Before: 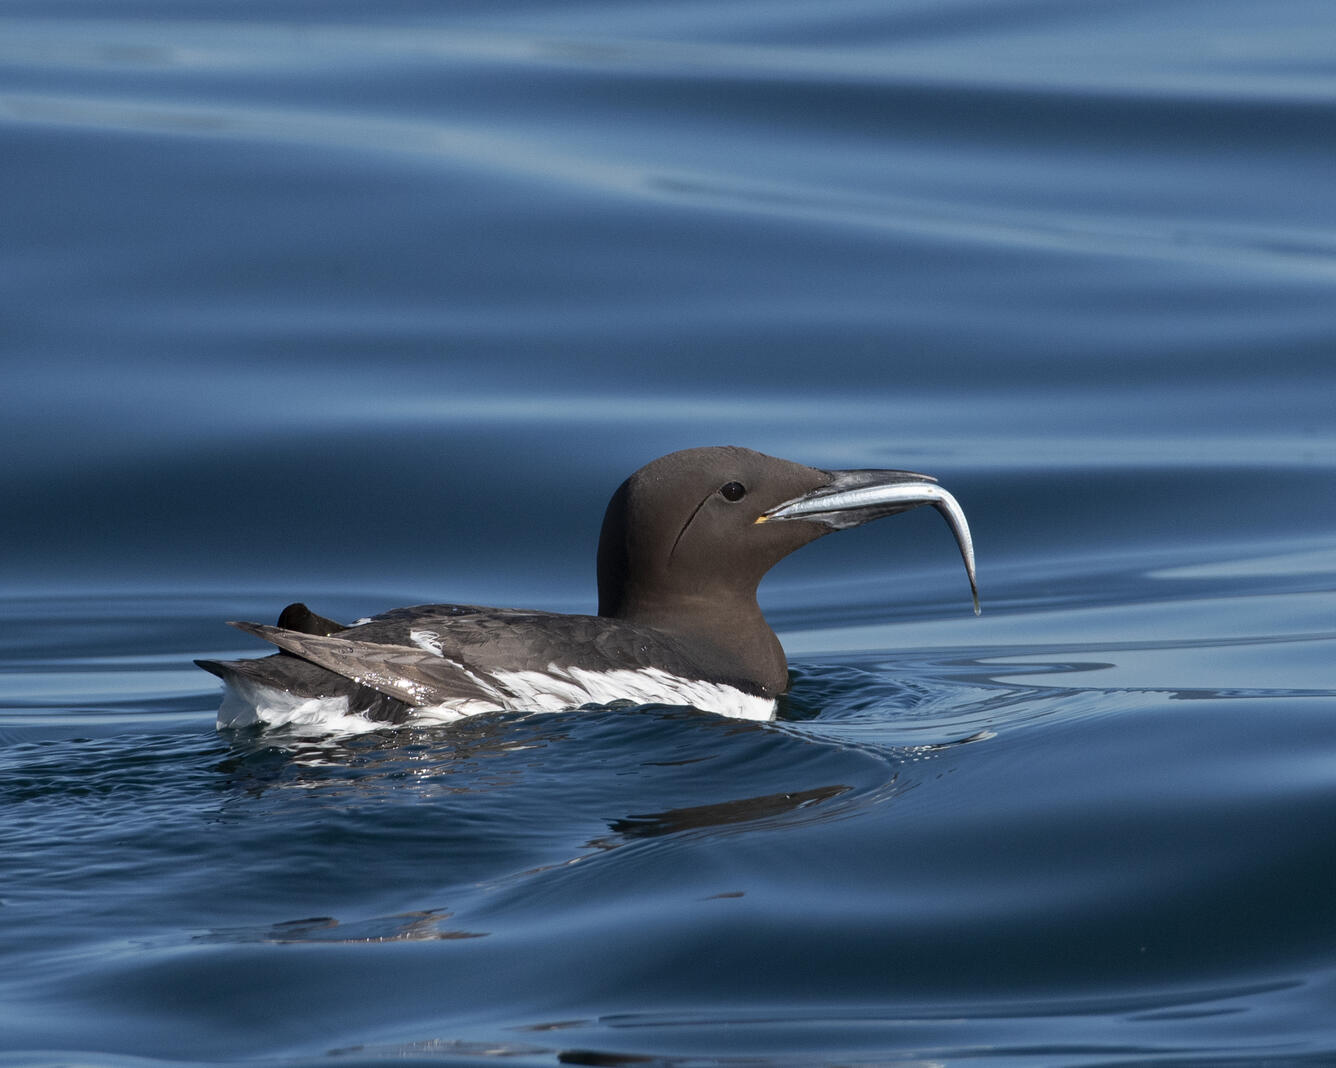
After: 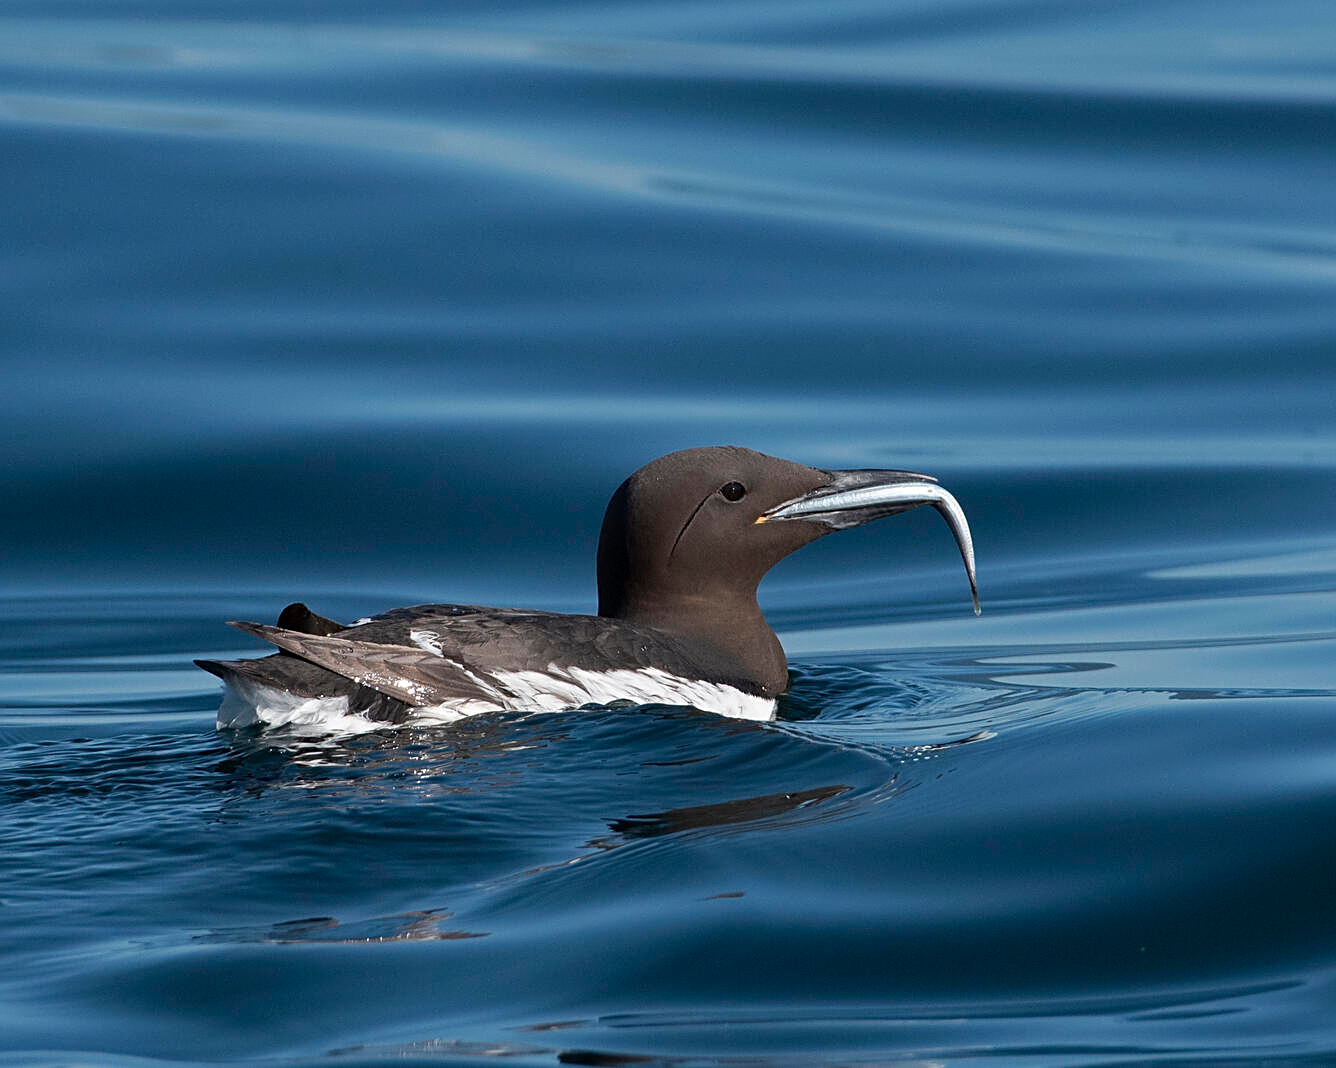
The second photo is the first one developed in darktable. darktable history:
sharpen: on, module defaults
contrast equalizer: y [[0.5 ×6], [0.5 ×6], [0.5, 0.5, 0.501, 0.545, 0.707, 0.863], [0 ×6], [0 ×6]]
